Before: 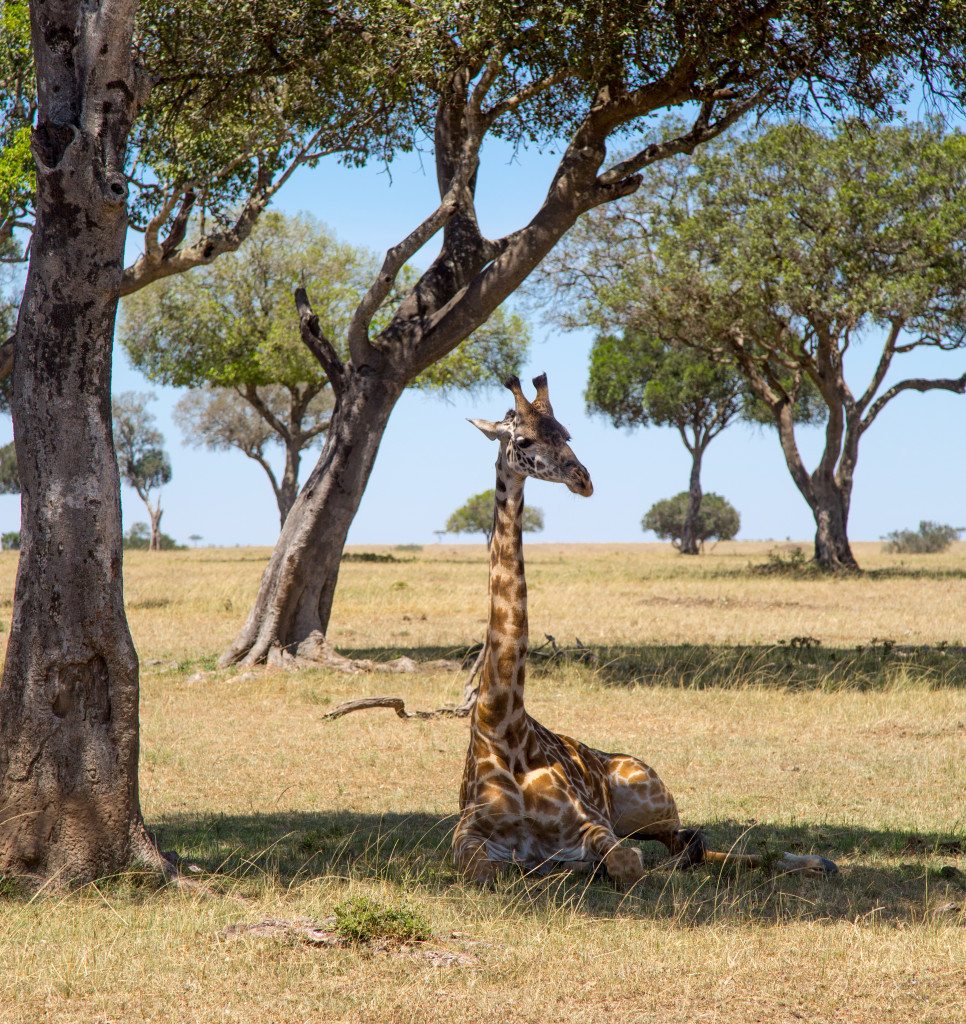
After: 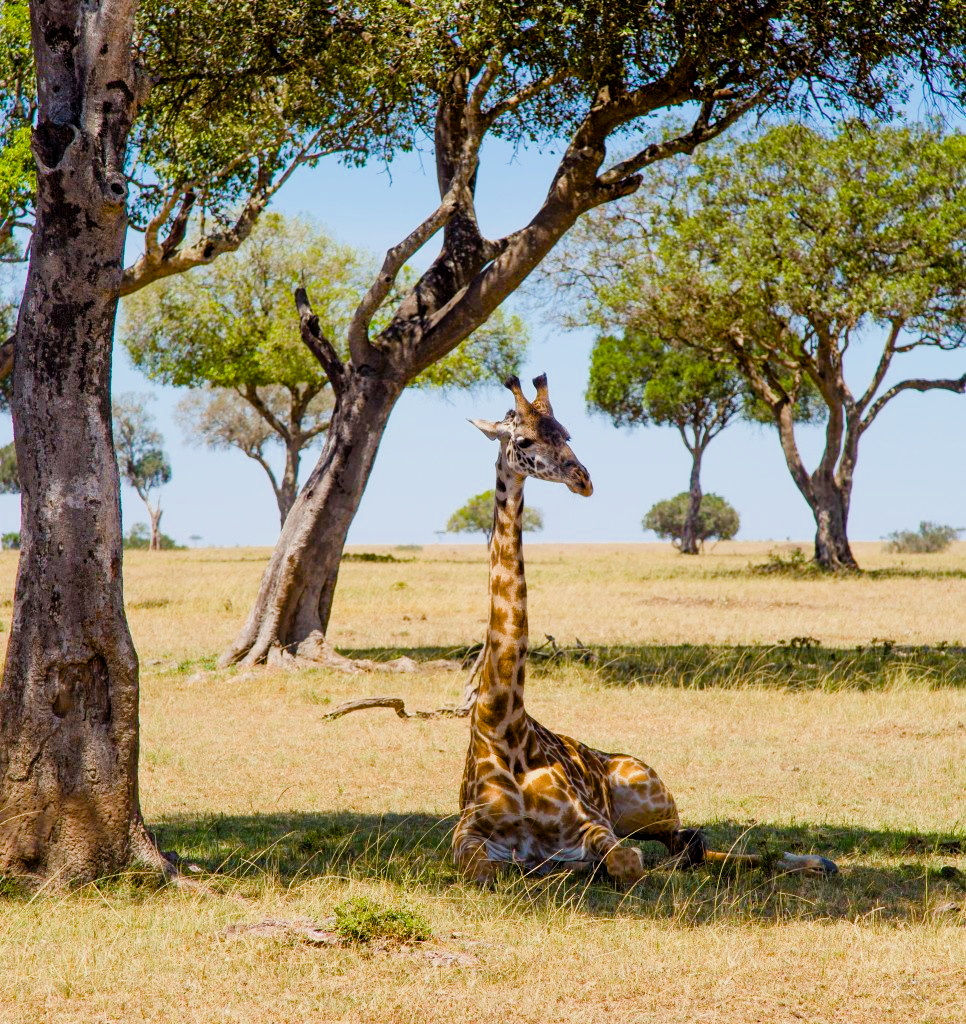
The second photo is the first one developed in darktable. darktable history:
color balance rgb: linear chroma grading › shadows -2.2%, linear chroma grading › highlights -15%, linear chroma grading › global chroma -10%, linear chroma grading › mid-tones -10%, perceptual saturation grading › global saturation 45%, perceptual saturation grading › highlights -50%, perceptual saturation grading › shadows 30%, perceptual brilliance grading › global brilliance 18%, global vibrance 45%
bloom: size 9%, threshold 100%, strength 7%
filmic rgb: black relative exposure -7.65 EV, white relative exposure 4.56 EV, hardness 3.61, contrast 1.05
